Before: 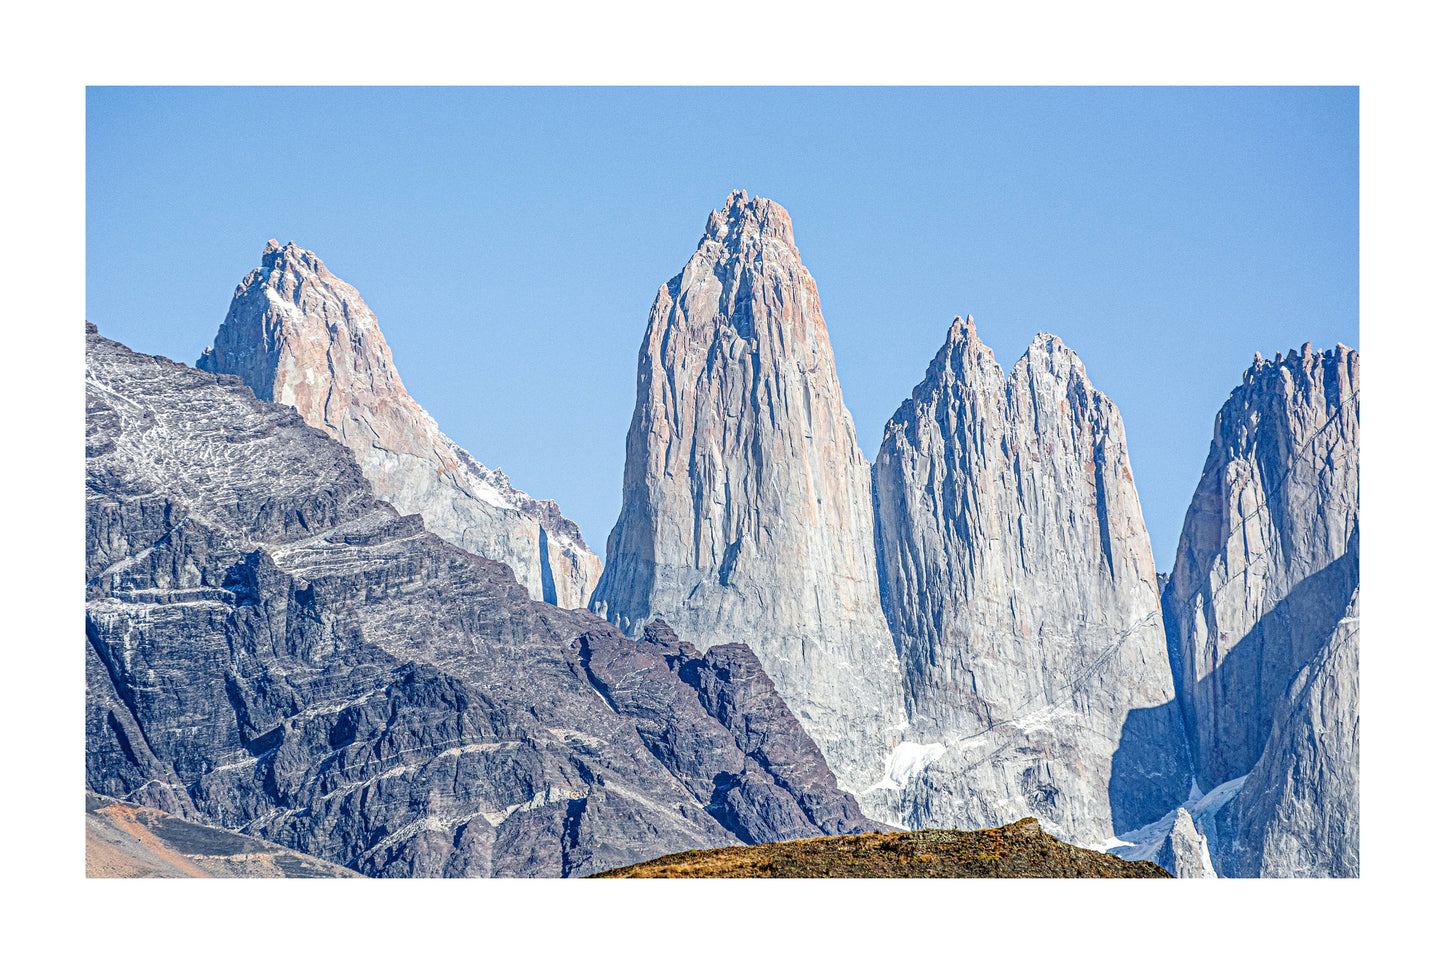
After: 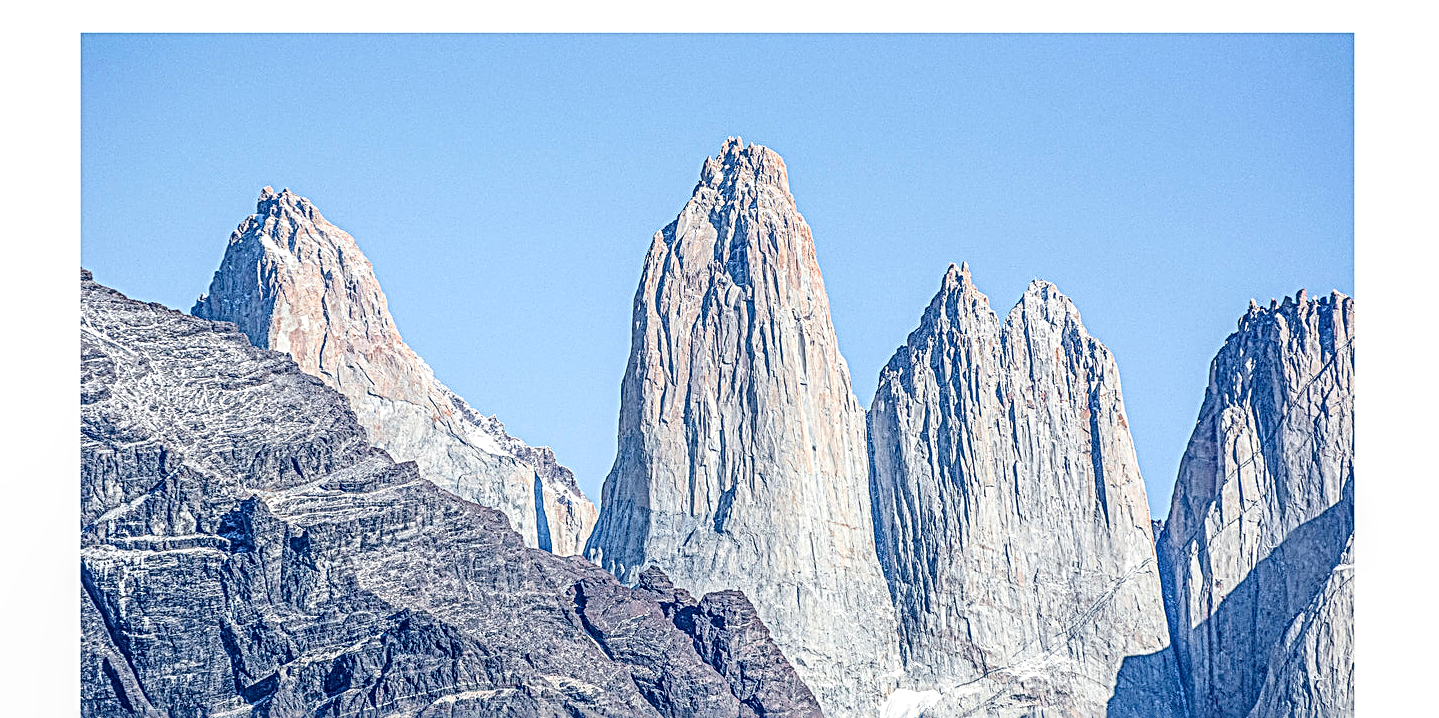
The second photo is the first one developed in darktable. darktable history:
tone curve: curves: ch0 [(0, 0) (0.003, 0.015) (0.011, 0.019) (0.025, 0.026) (0.044, 0.041) (0.069, 0.057) (0.1, 0.085) (0.136, 0.116) (0.177, 0.158) (0.224, 0.215) (0.277, 0.286) (0.335, 0.367) (0.399, 0.452) (0.468, 0.534) (0.543, 0.612) (0.623, 0.698) (0.709, 0.775) (0.801, 0.858) (0.898, 0.928) (1, 1)], color space Lab, independent channels, preserve colors none
crop: left 0.392%, top 5.543%, bottom 19.89%
local contrast: on, module defaults
sharpen: radius 2.802, amount 0.728
